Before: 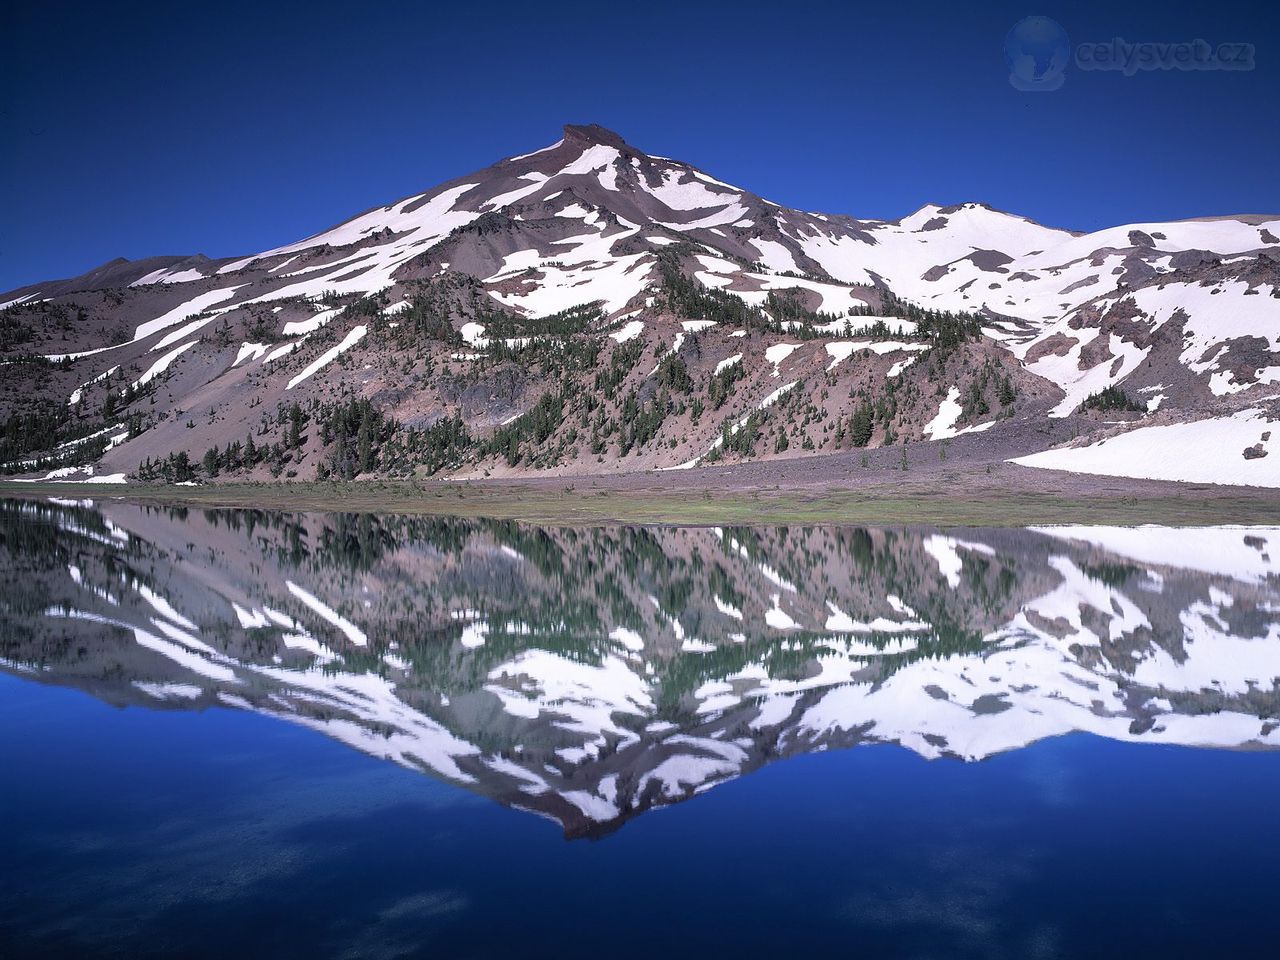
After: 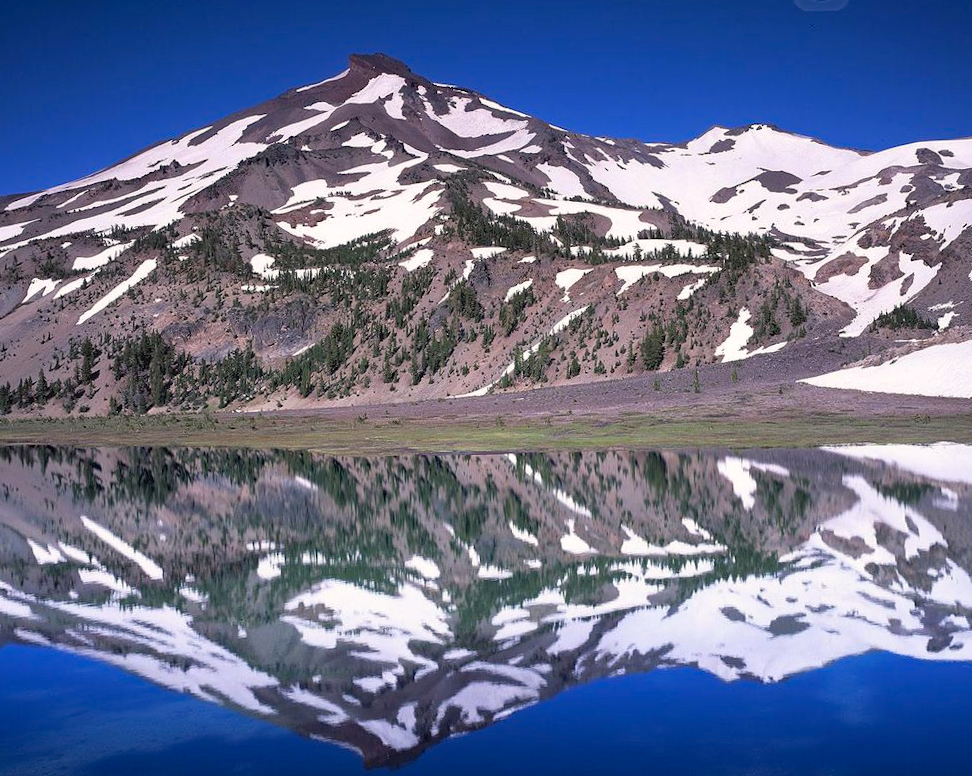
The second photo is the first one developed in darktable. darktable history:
color correction: highlights a* 0.816, highlights b* 2.78, saturation 1.1
rotate and perspective: rotation -1.17°, automatic cropping off
haze removal: compatibility mode true, adaptive false
crop: left 16.768%, top 8.653%, right 8.362%, bottom 12.485%
